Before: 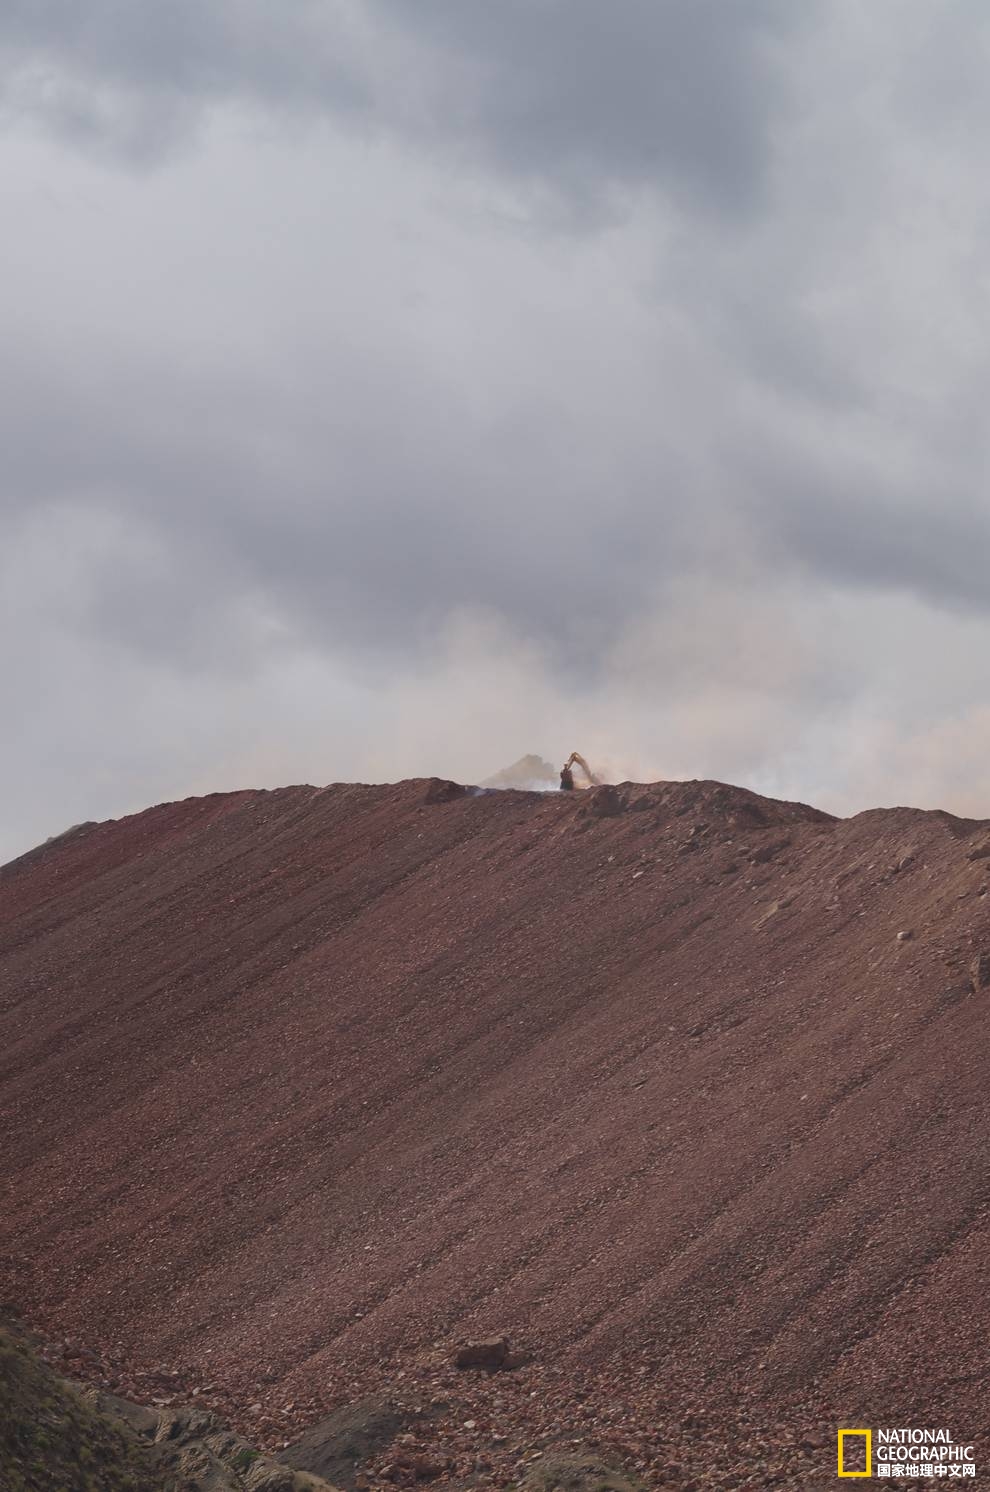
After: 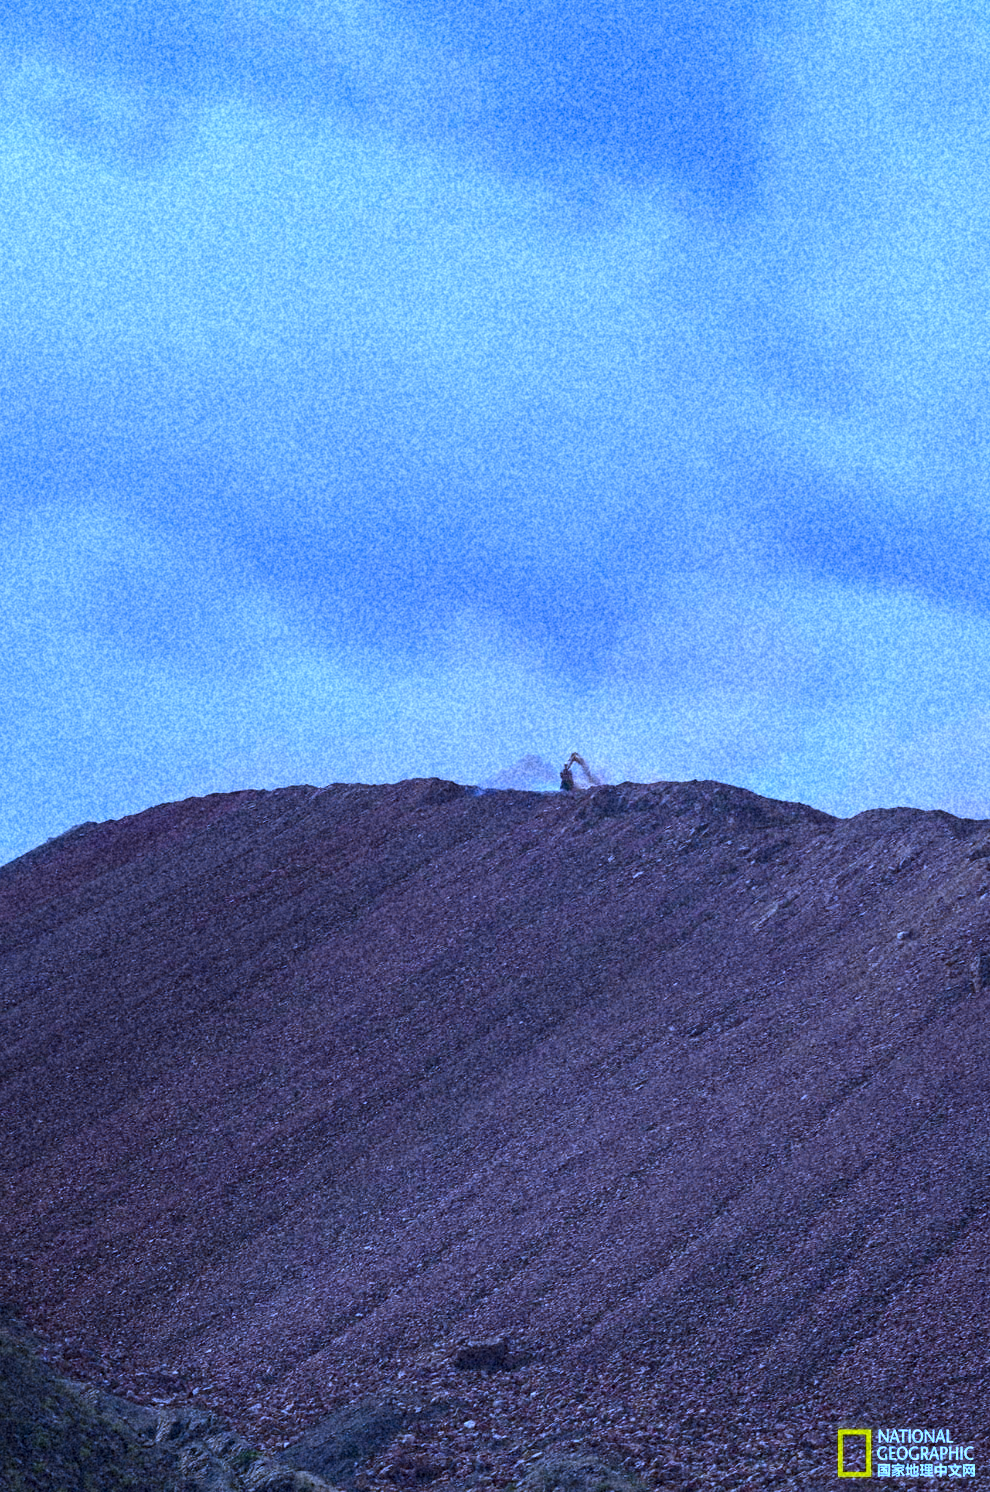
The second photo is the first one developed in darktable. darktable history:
white balance: red 0.766, blue 1.537
local contrast: on, module defaults
contrast brightness saturation: contrast 0.16, saturation 0.32
grain: coarseness 46.9 ISO, strength 50.21%, mid-tones bias 0%
